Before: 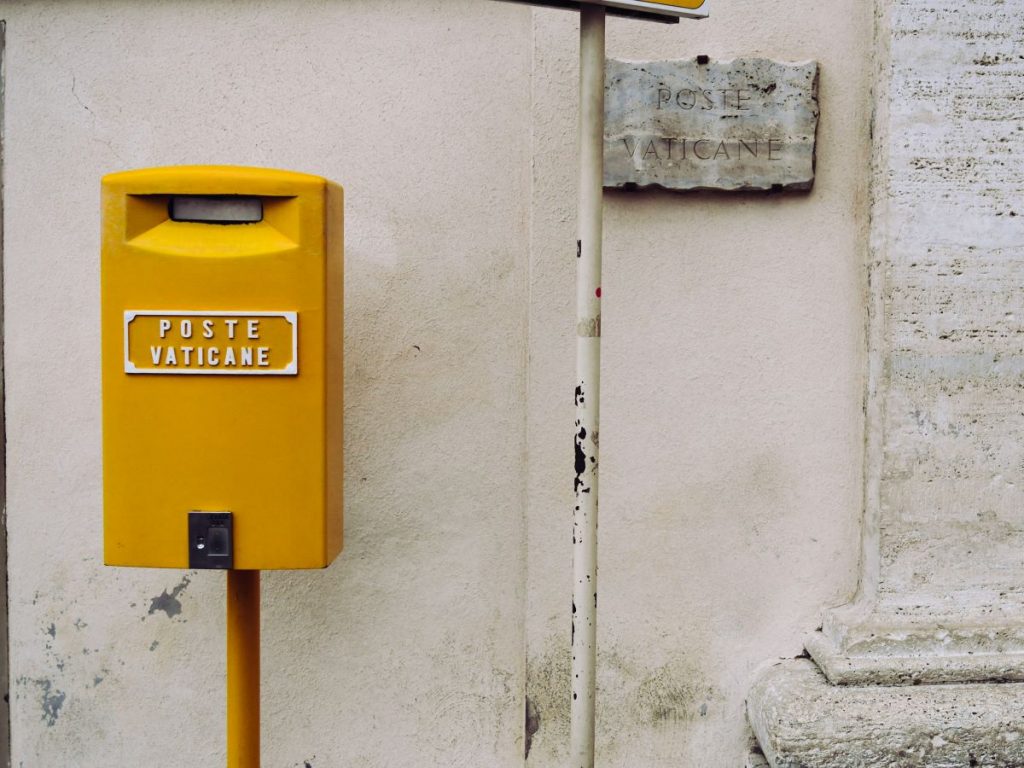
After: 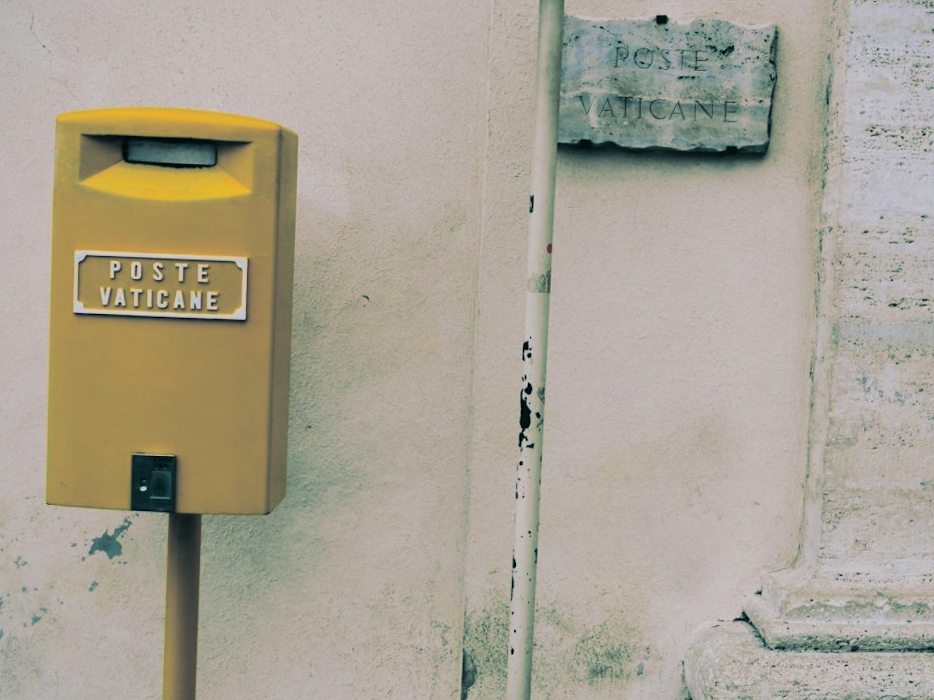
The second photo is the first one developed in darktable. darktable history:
crop and rotate: angle -1.96°, left 3.097%, top 4.154%, right 1.586%, bottom 0.529%
exposure: black level correction -0.014, exposure -0.193 EV, compensate highlight preservation false
rgb levels: preserve colors max RGB
filmic rgb: black relative exposure -7.75 EV, white relative exposure 4.4 EV, threshold 3 EV, hardness 3.76, latitude 50%, contrast 1.1, color science v5 (2021), contrast in shadows safe, contrast in highlights safe, enable highlight reconstruction true
split-toning: shadows › hue 186.43°, highlights › hue 49.29°, compress 30.29%
levels: levels [0.016, 0.484, 0.953]
color balance rgb: global offset › luminance -0.5%, perceptual saturation grading › highlights -17.77%, perceptual saturation grading › mid-tones 33.1%, perceptual saturation grading › shadows 50.52%, perceptual brilliance grading › highlights 10.8%, perceptual brilliance grading › shadows -10.8%, global vibrance 24.22%, contrast -25%
